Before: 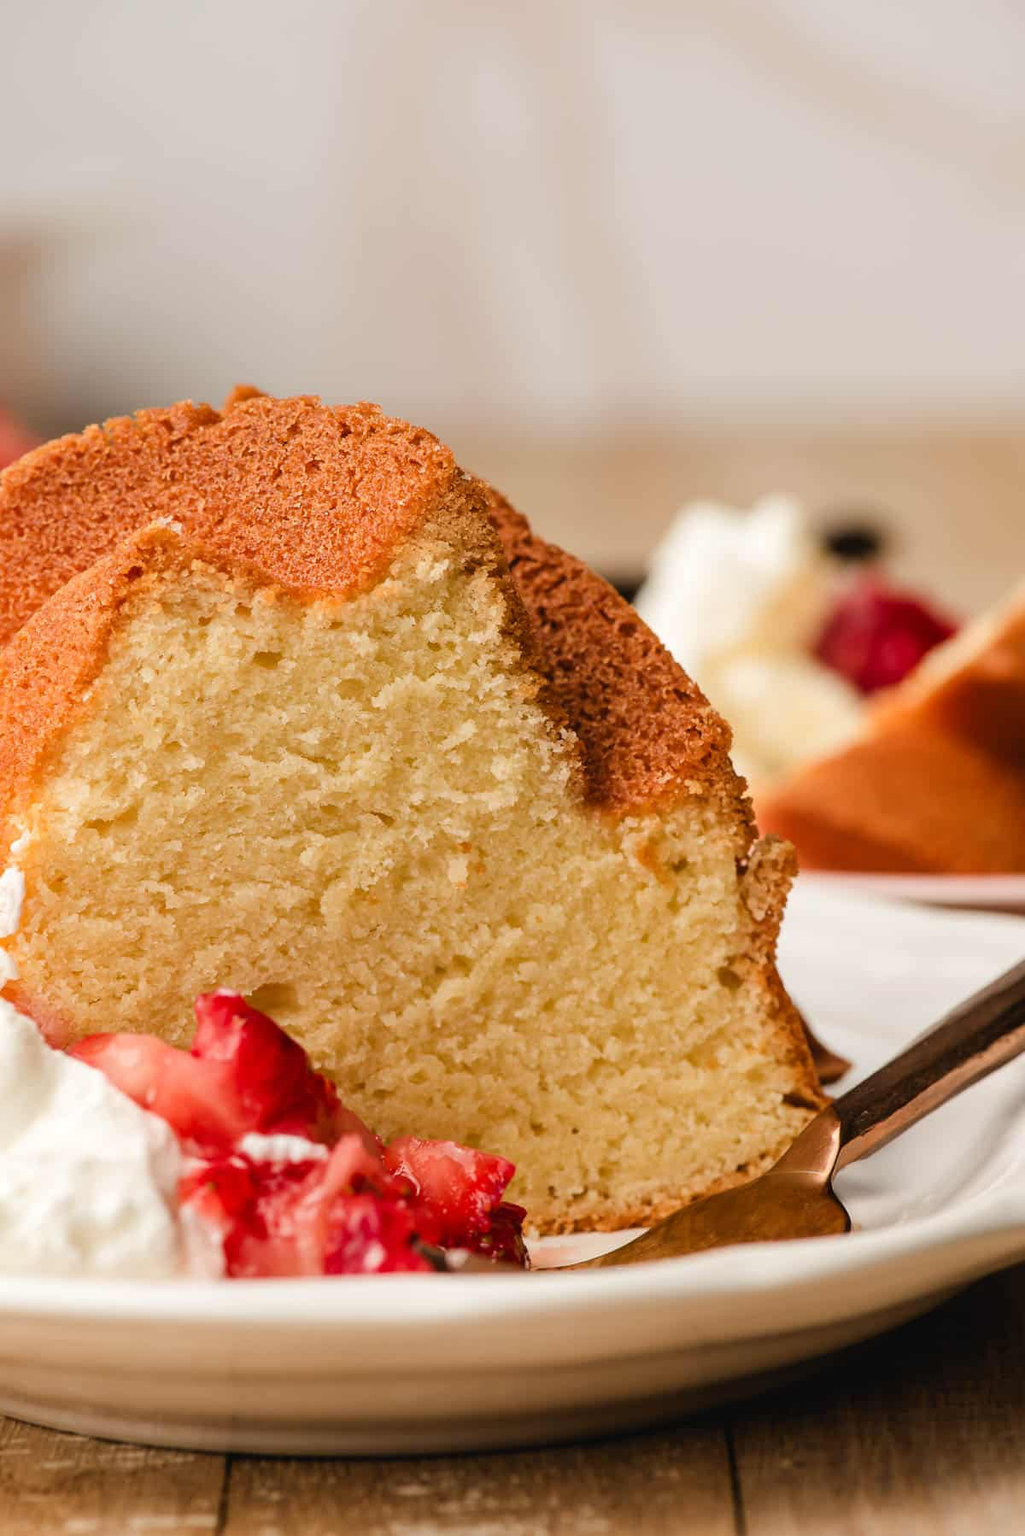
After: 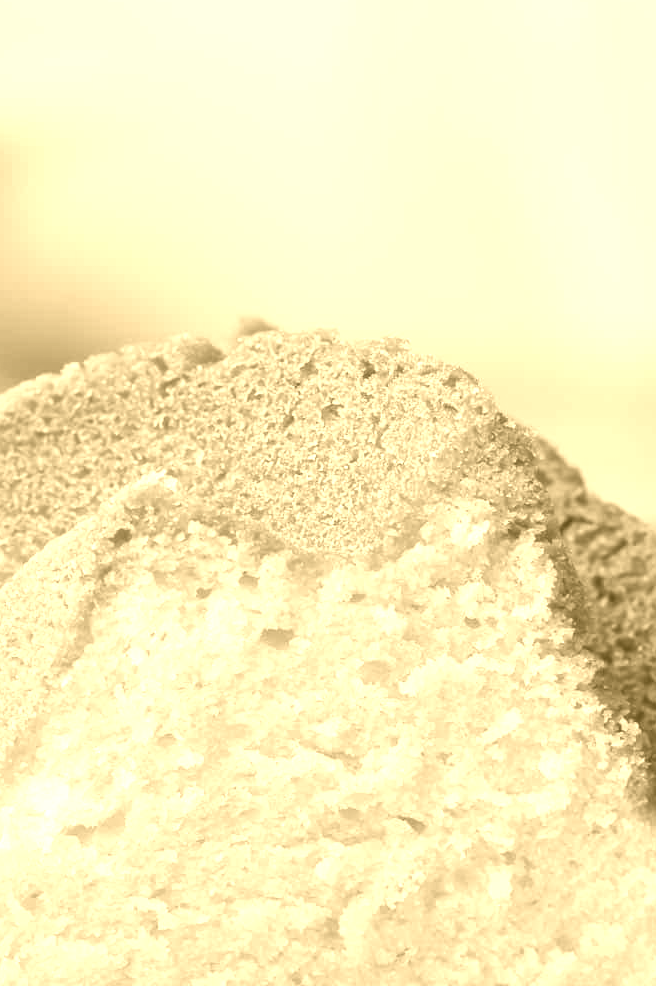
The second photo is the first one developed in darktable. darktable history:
crop and rotate: left 3.047%, top 7.509%, right 42.236%, bottom 37.598%
colorize: hue 36°, source mix 100%
